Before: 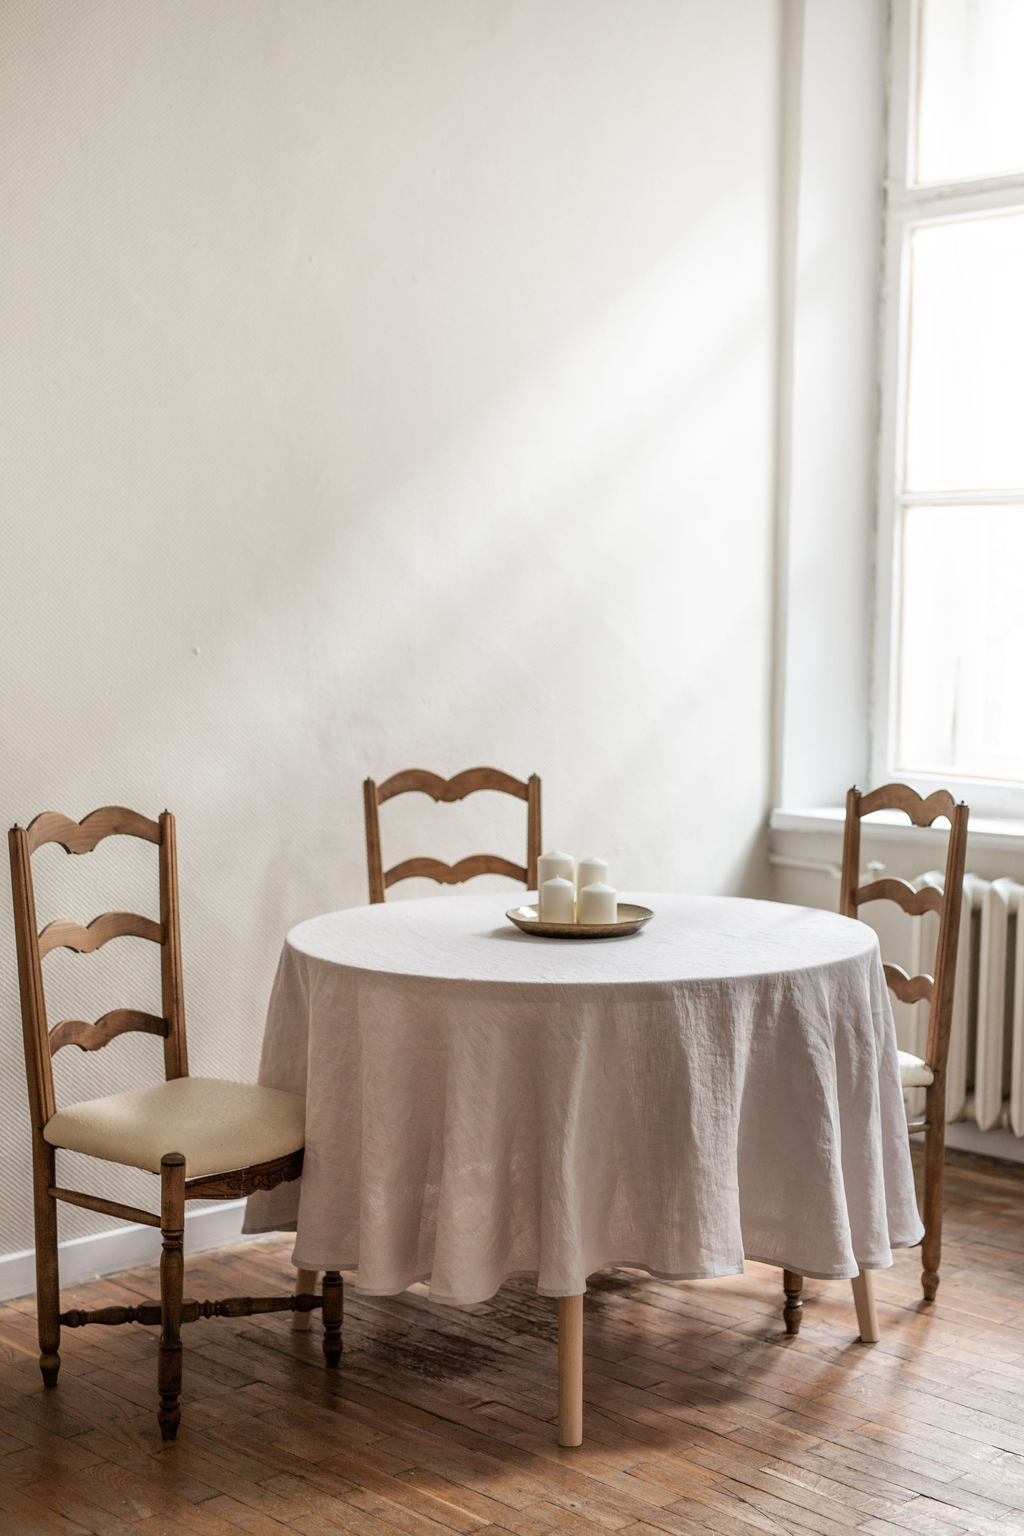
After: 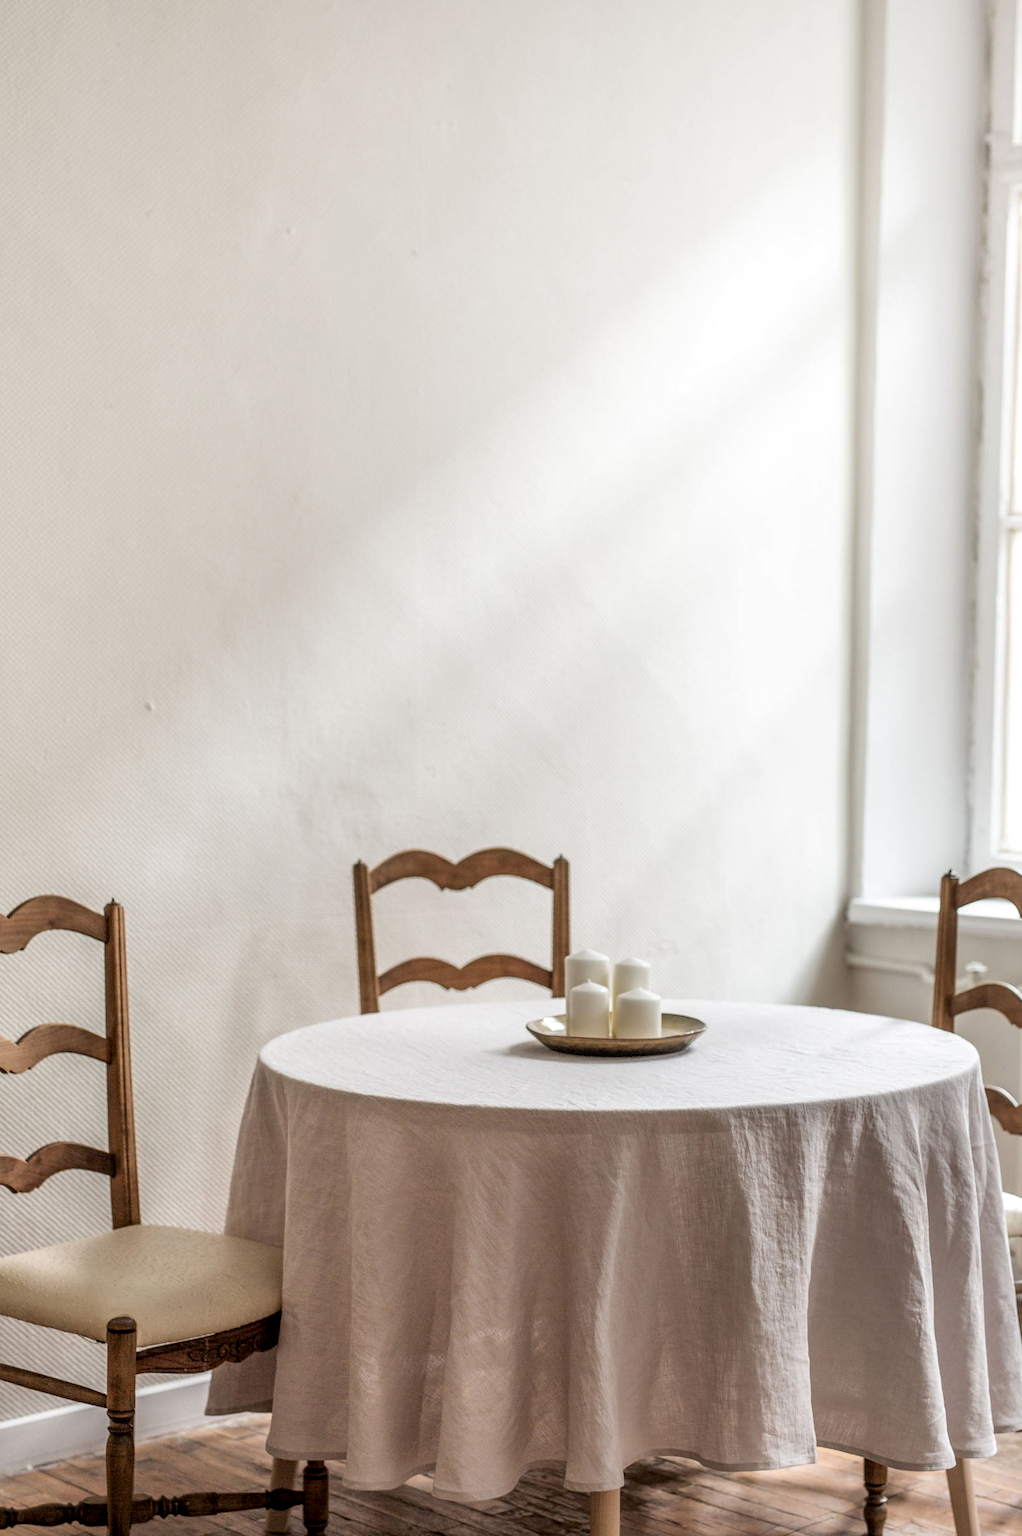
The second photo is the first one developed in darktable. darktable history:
crop and rotate: left 7.196%, top 4.574%, right 10.605%, bottom 13.178%
local contrast: on, module defaults
